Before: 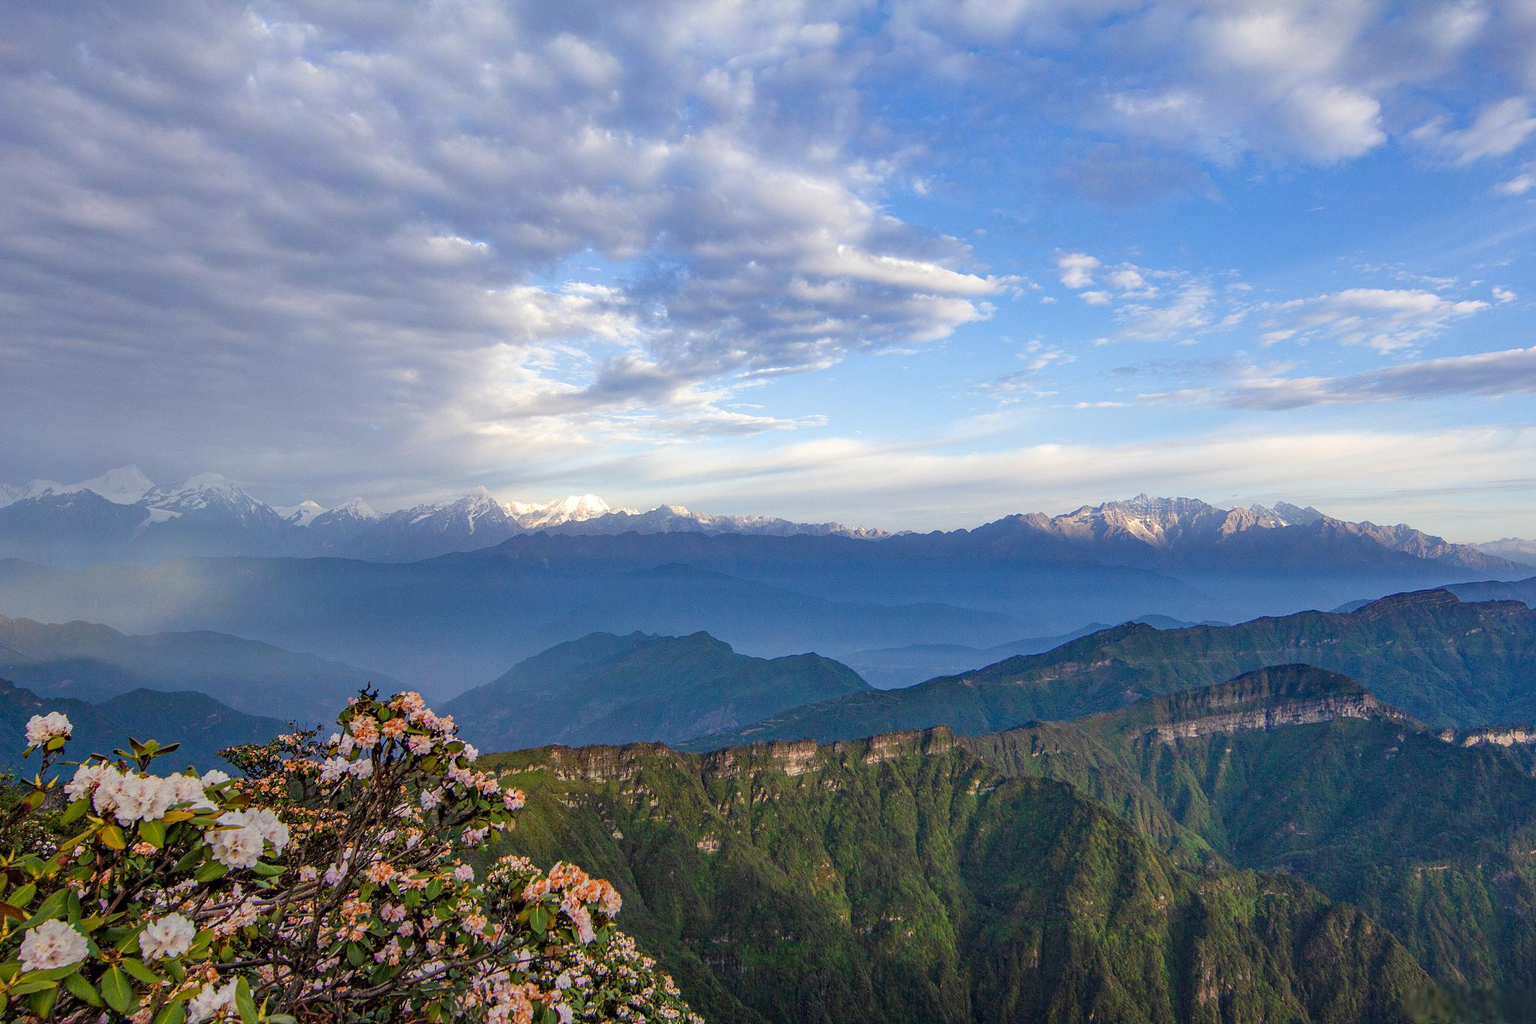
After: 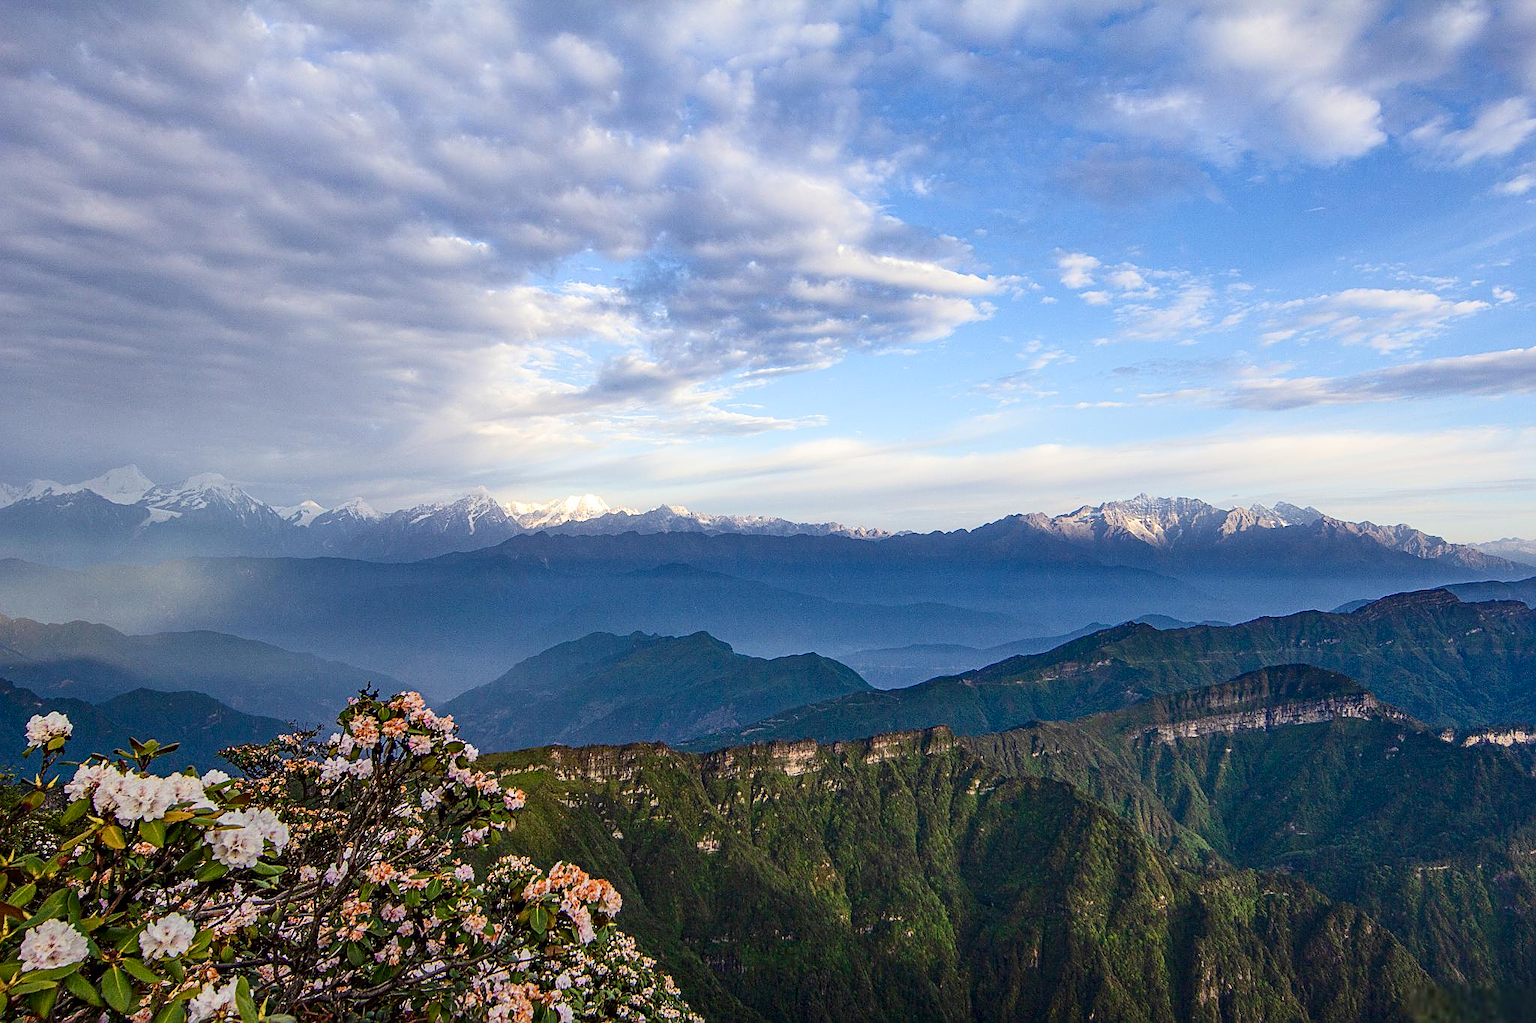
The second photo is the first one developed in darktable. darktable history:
tone curve: curves: ch0 [(0, 0) (0.055, 0.031) (0.282, 0.215) (0.729, 0.785) (1, 1)], color space Lab, independent channels, preserve colors none
sharpen: radius 1.981
